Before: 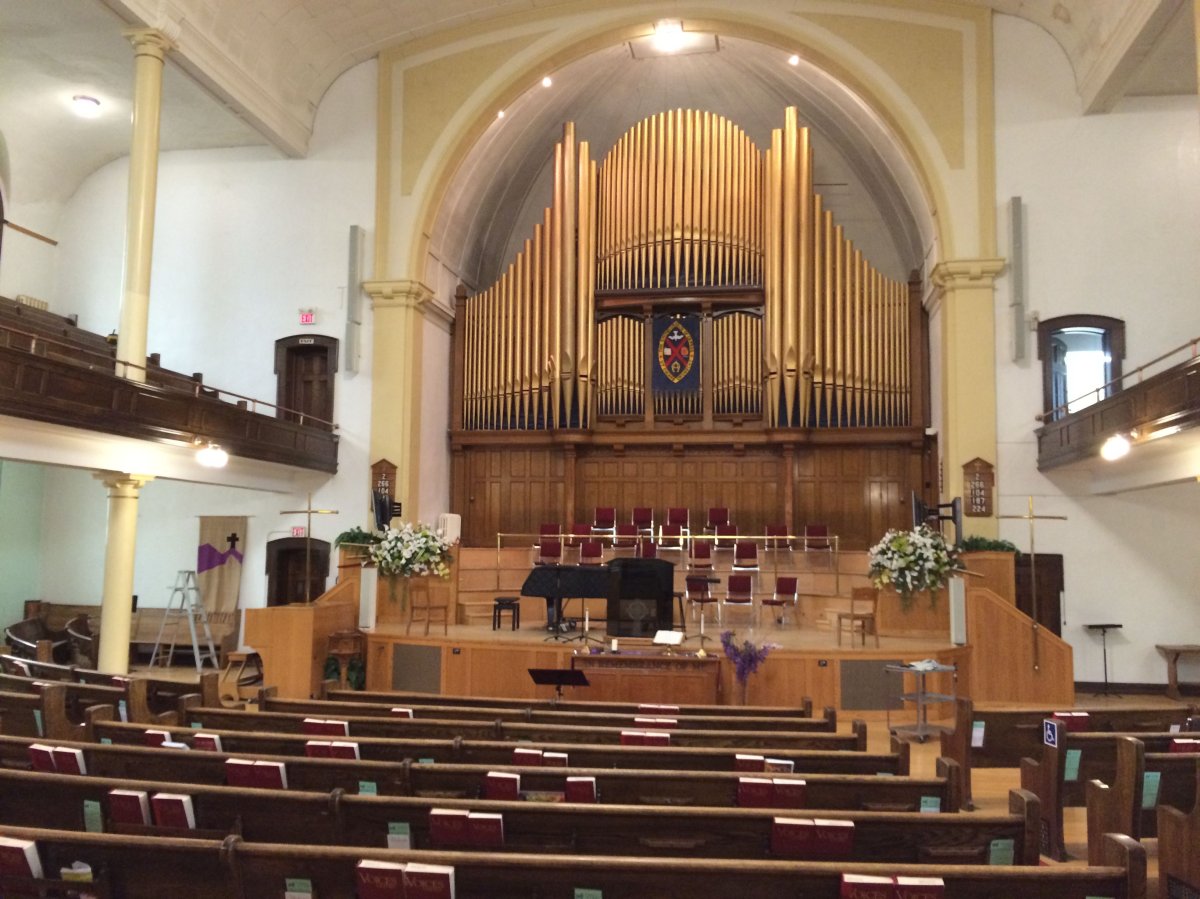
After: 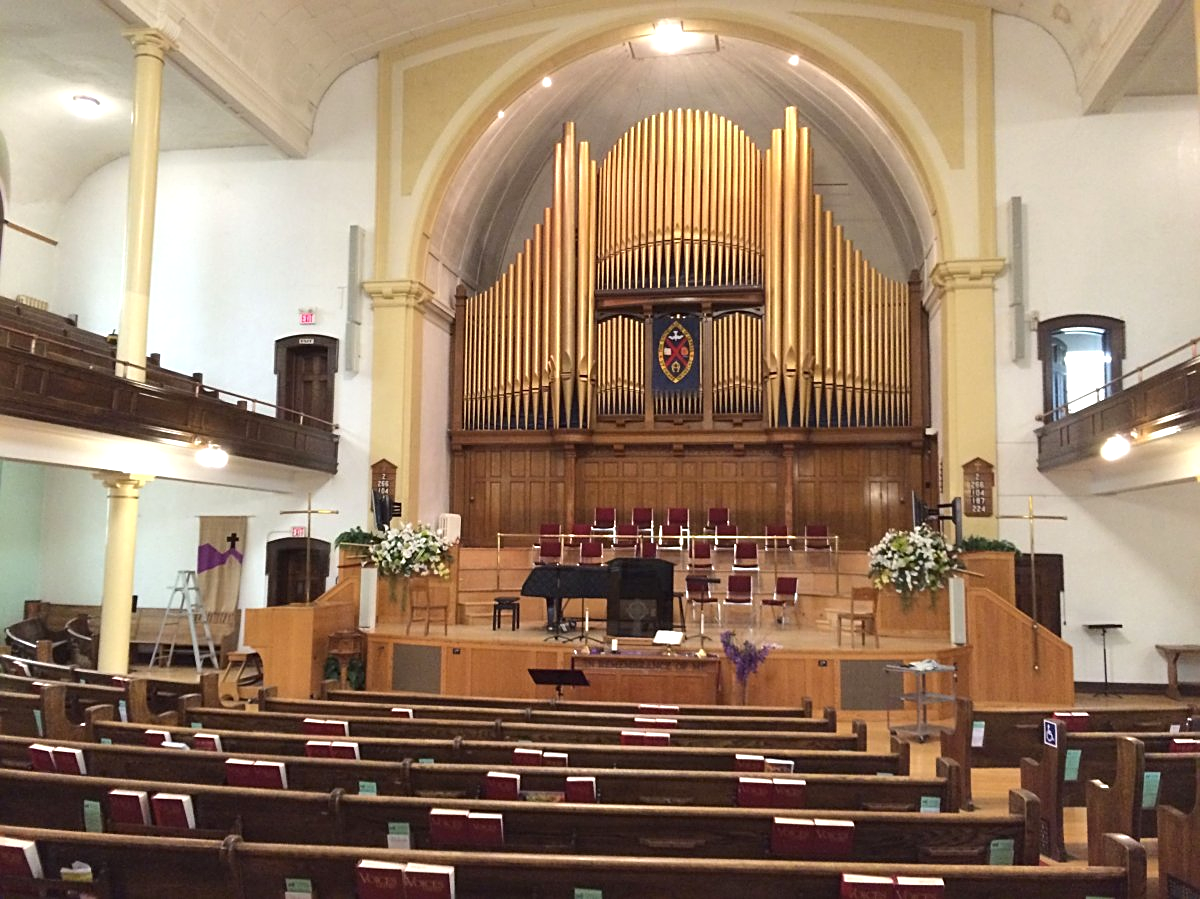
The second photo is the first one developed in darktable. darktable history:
sharpen: on, module defaults
exposure: exposure 0.298 EV, compensate highlight preservation false
